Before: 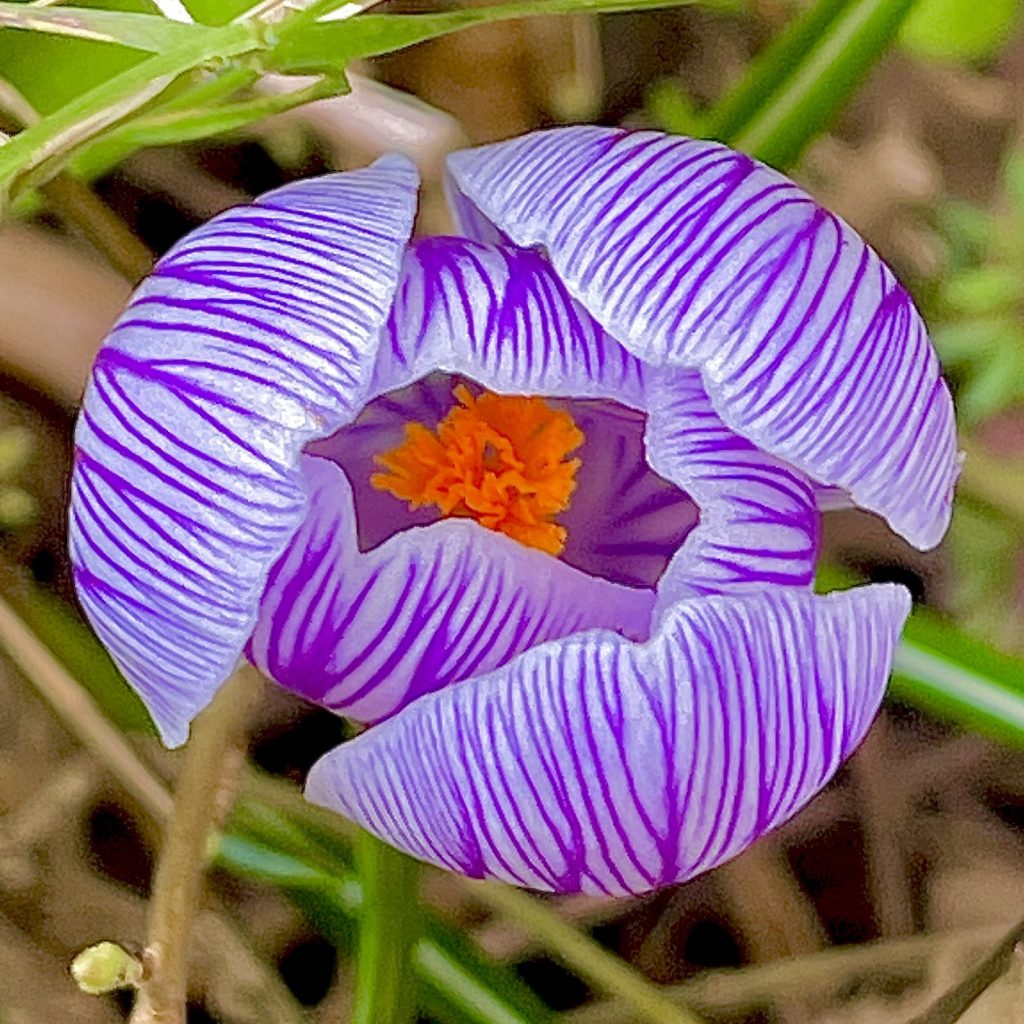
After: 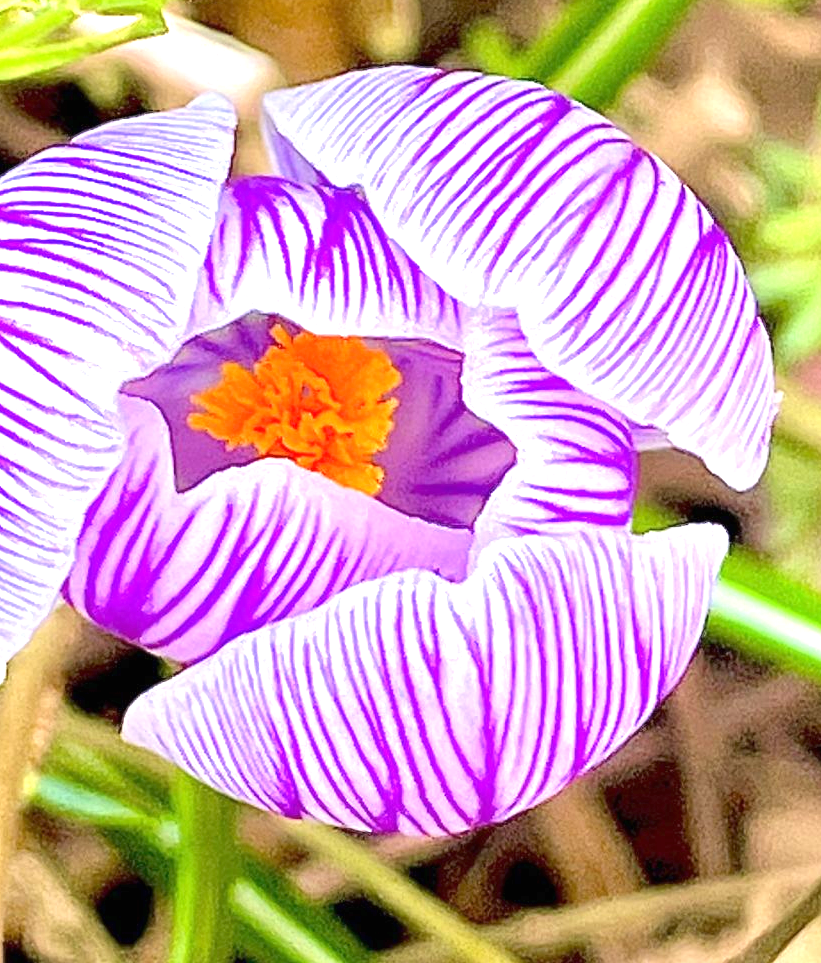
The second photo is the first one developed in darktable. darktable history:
crop and rotate: left 17.918%, top 5.886%, right 1.827%
exposure: black level correction 0, exposure 1.438 EV, compensate highlight preservation false
